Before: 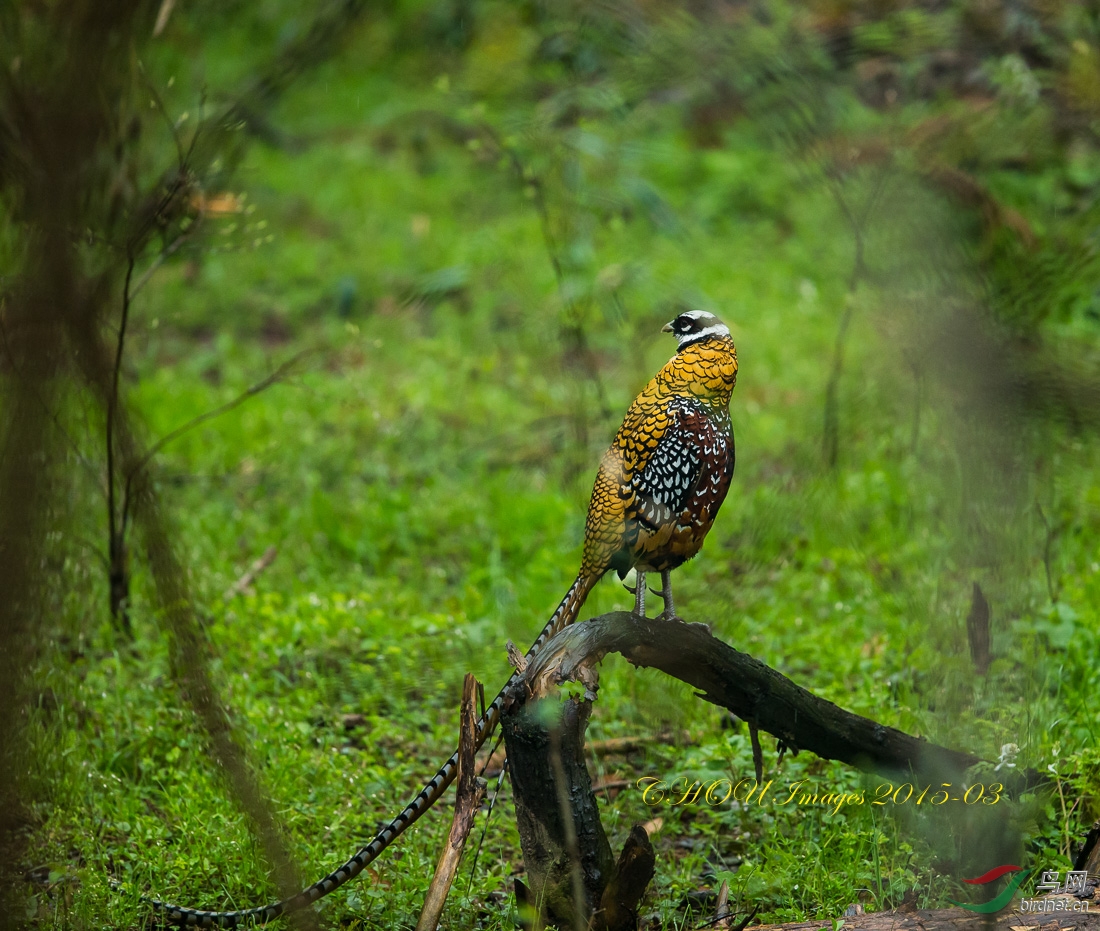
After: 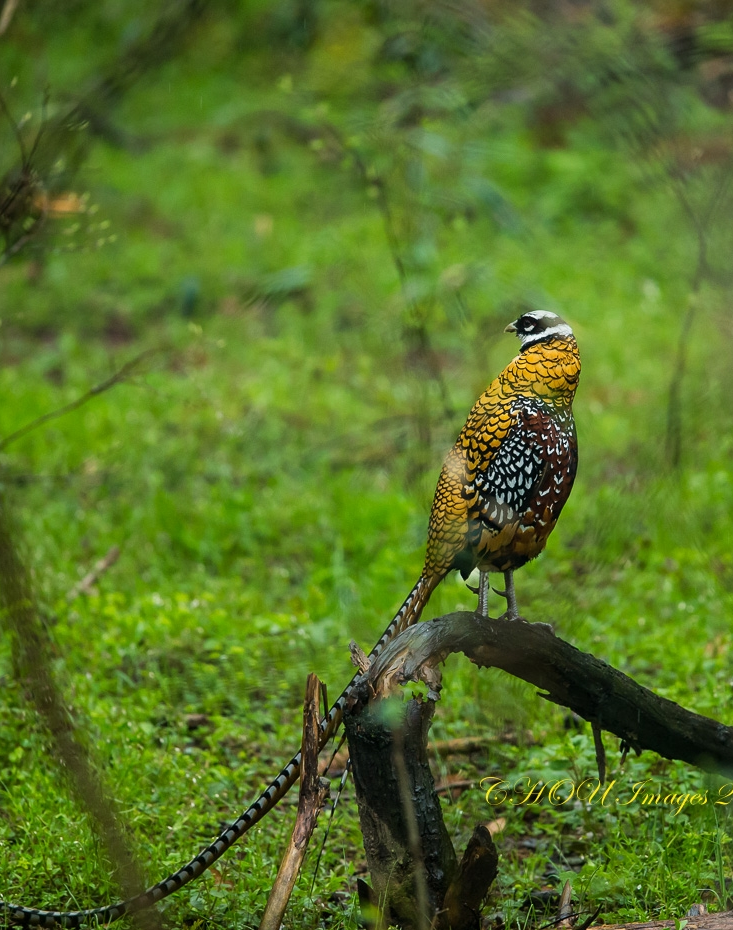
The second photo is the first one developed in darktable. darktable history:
crop and rotate: left 14.343%, right 18.936%
